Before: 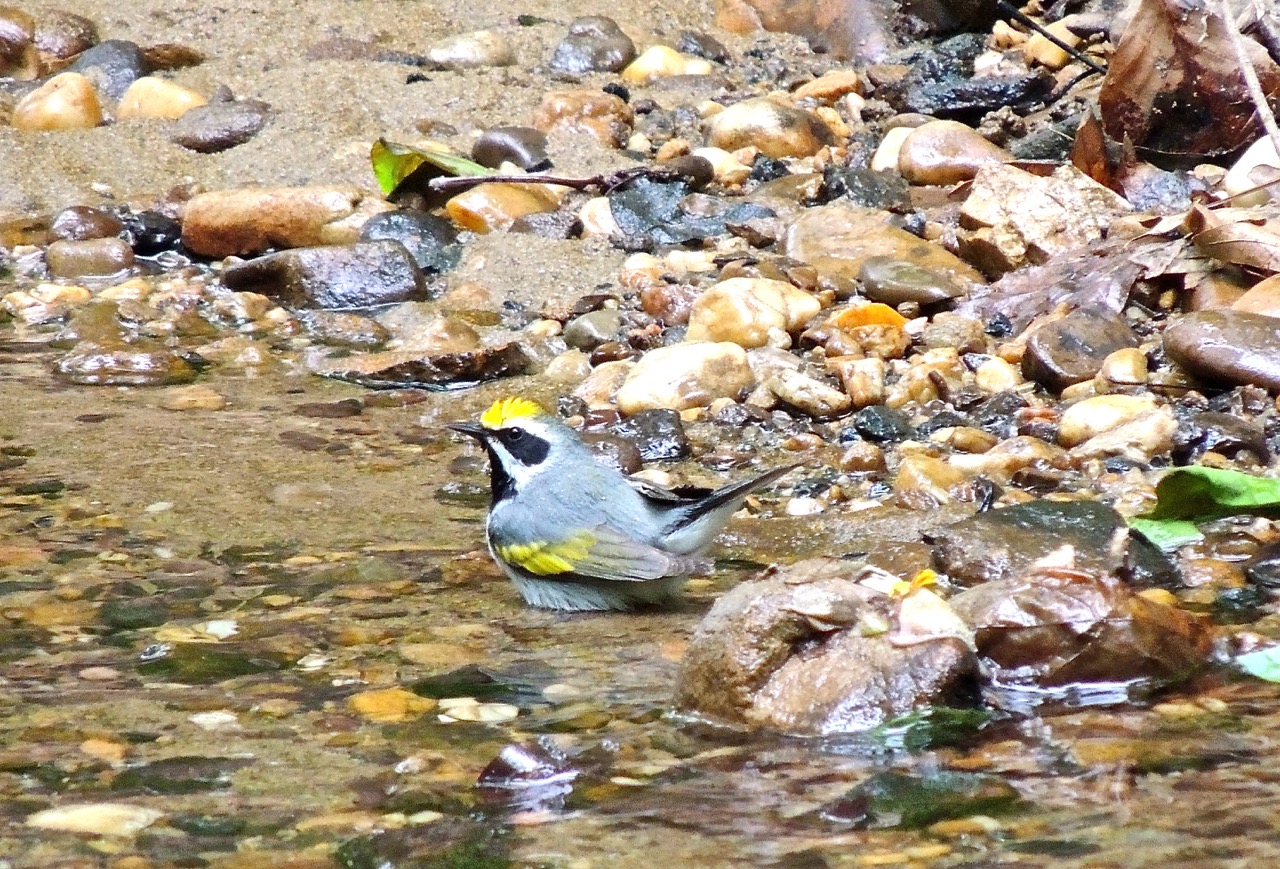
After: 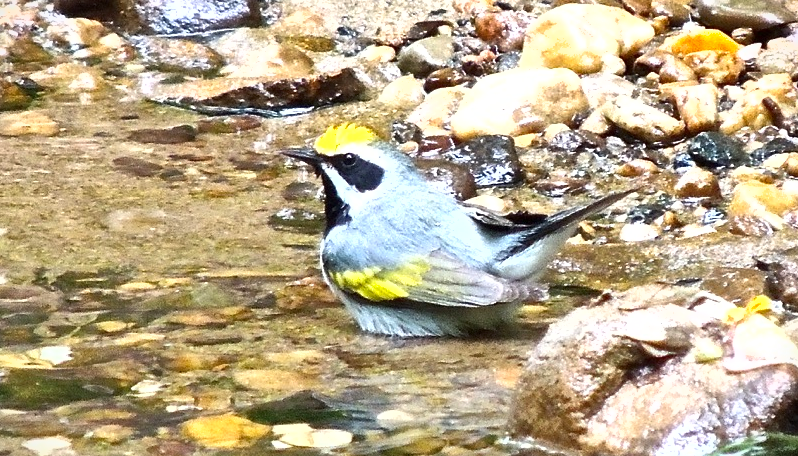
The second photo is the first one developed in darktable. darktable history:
exposure: exposure 0.6 EV, compensate exposure bias true, compensate highlight preservation false
vignetting: fall-off start 99.5%, fall-off radius 70.53%, center (0, 0.005), width/height ratio 1.173
shadows and highlights: highlights color adjustment 40%, low approximation 0.01, soften with gaussian
crop: left 13.045%, top 31.637%, right 24.558%, bottom 15.794%
